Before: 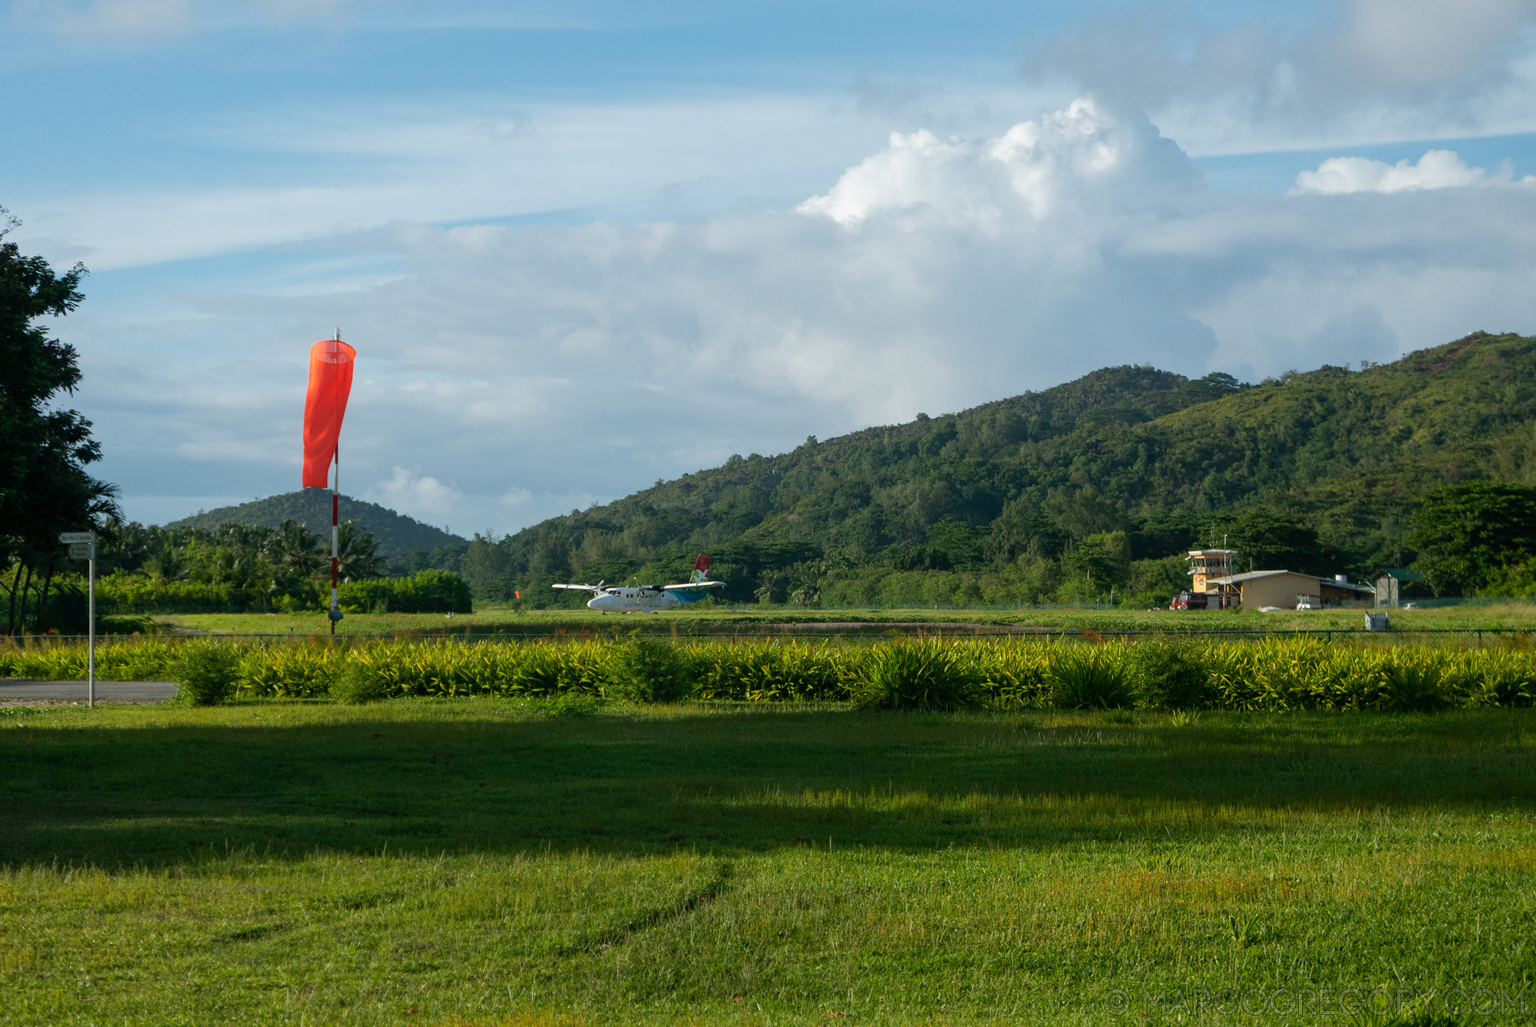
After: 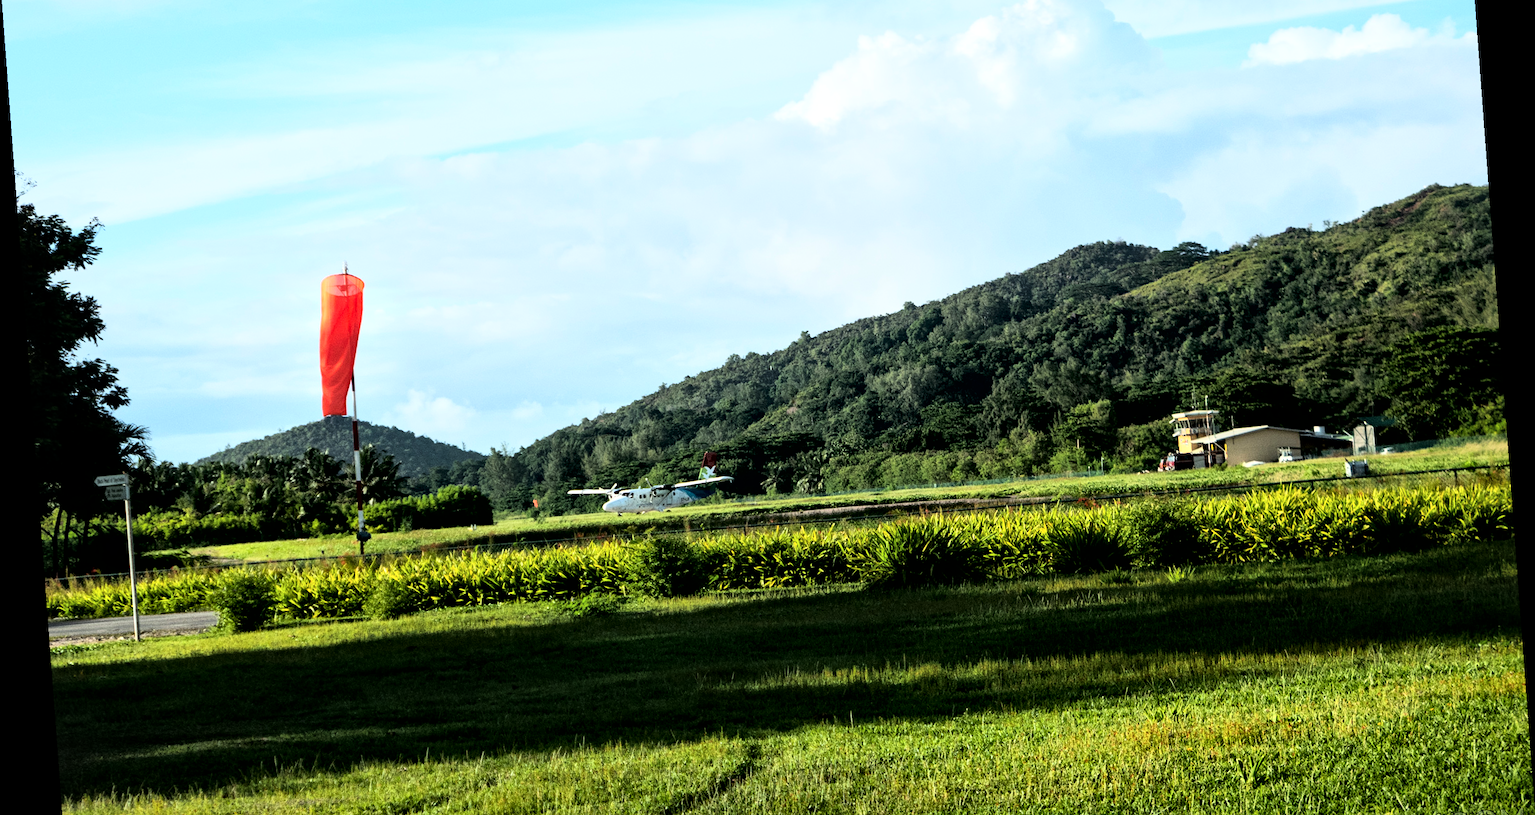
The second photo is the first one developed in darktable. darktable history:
local contrast: mode bilateral grid, contrast 25, coarseness 47, detail 151%, midtone range 0.2
crop and rotate: top 12.5%, bottom 12.5%
rotate and perspective: rotation -4.25°, automatic cropping off
exposure: exposure -0.151 EV, compensate highlight preservation false
rgb curve: curves: ch0 [(0, 0) (0.21, 0.15) (0.24, 0.21) (0.5, 0.75) (0.75, 0.96) (0.89, 0.99) (1, 1)]; ch1 [(0, 0.02) (0.21, 0.13) (0.25, 0.2) (0.5, 0.67) (0.75, 0.9) (0.89, 0.97) (1, 1)]; ch2 [(0, 0.02) (0.21, 0.13) (0.25, 0.2) (0.5, 0.67) (0.75, 0.9) (0.89, 0.97) (1, 1)], compensate middle gray true
